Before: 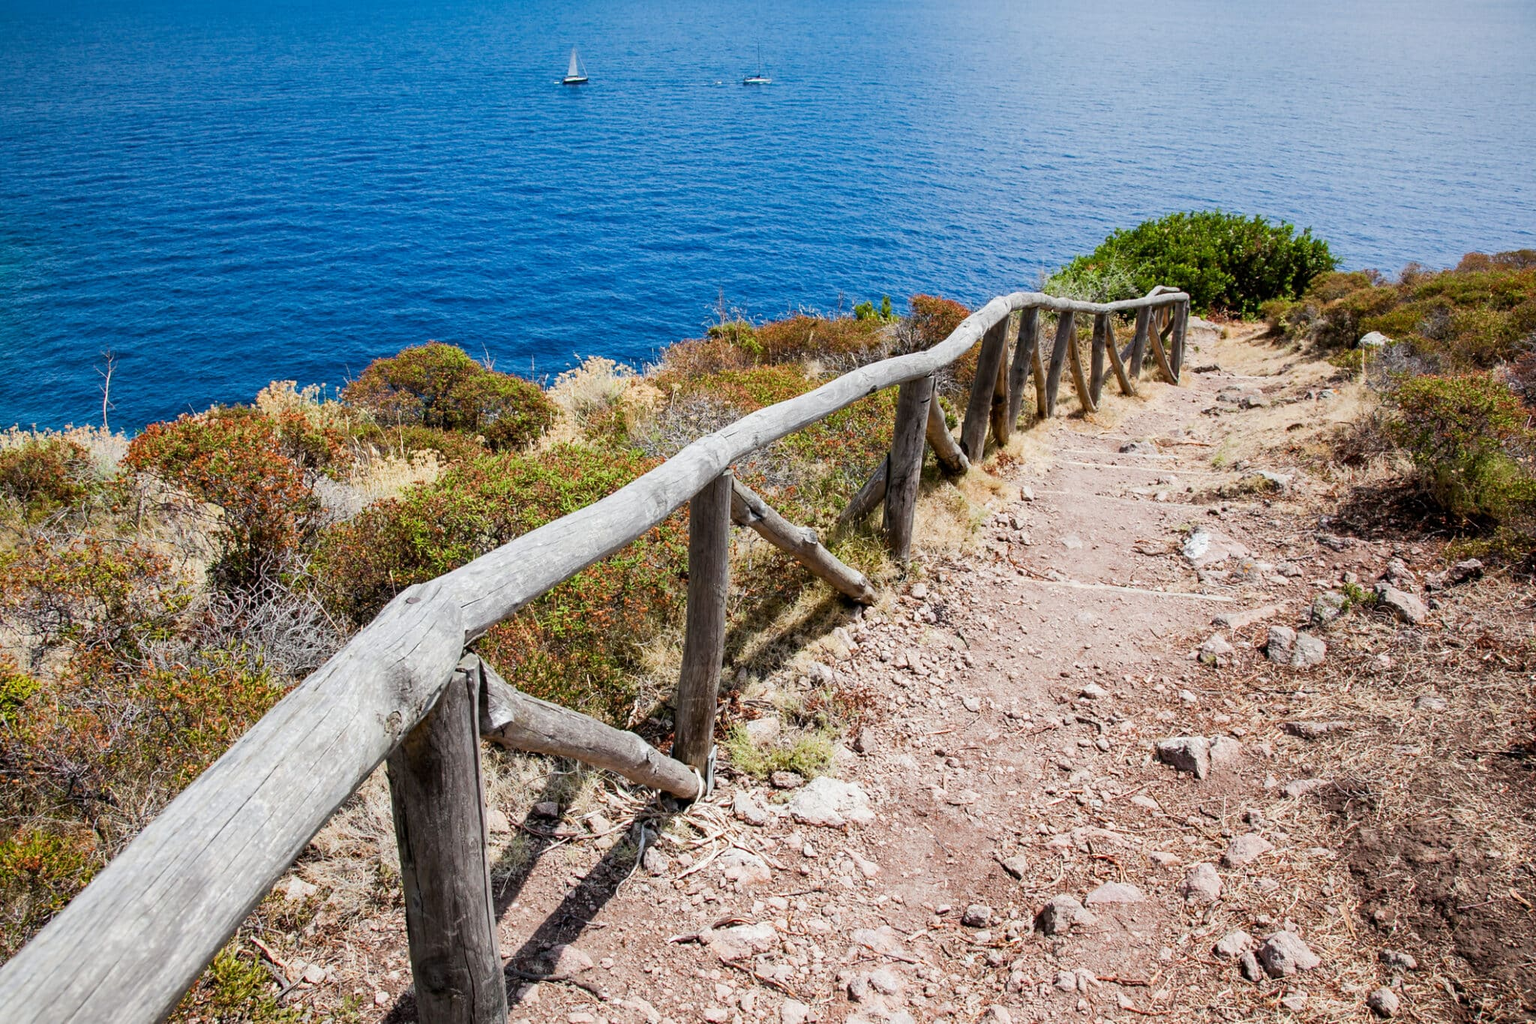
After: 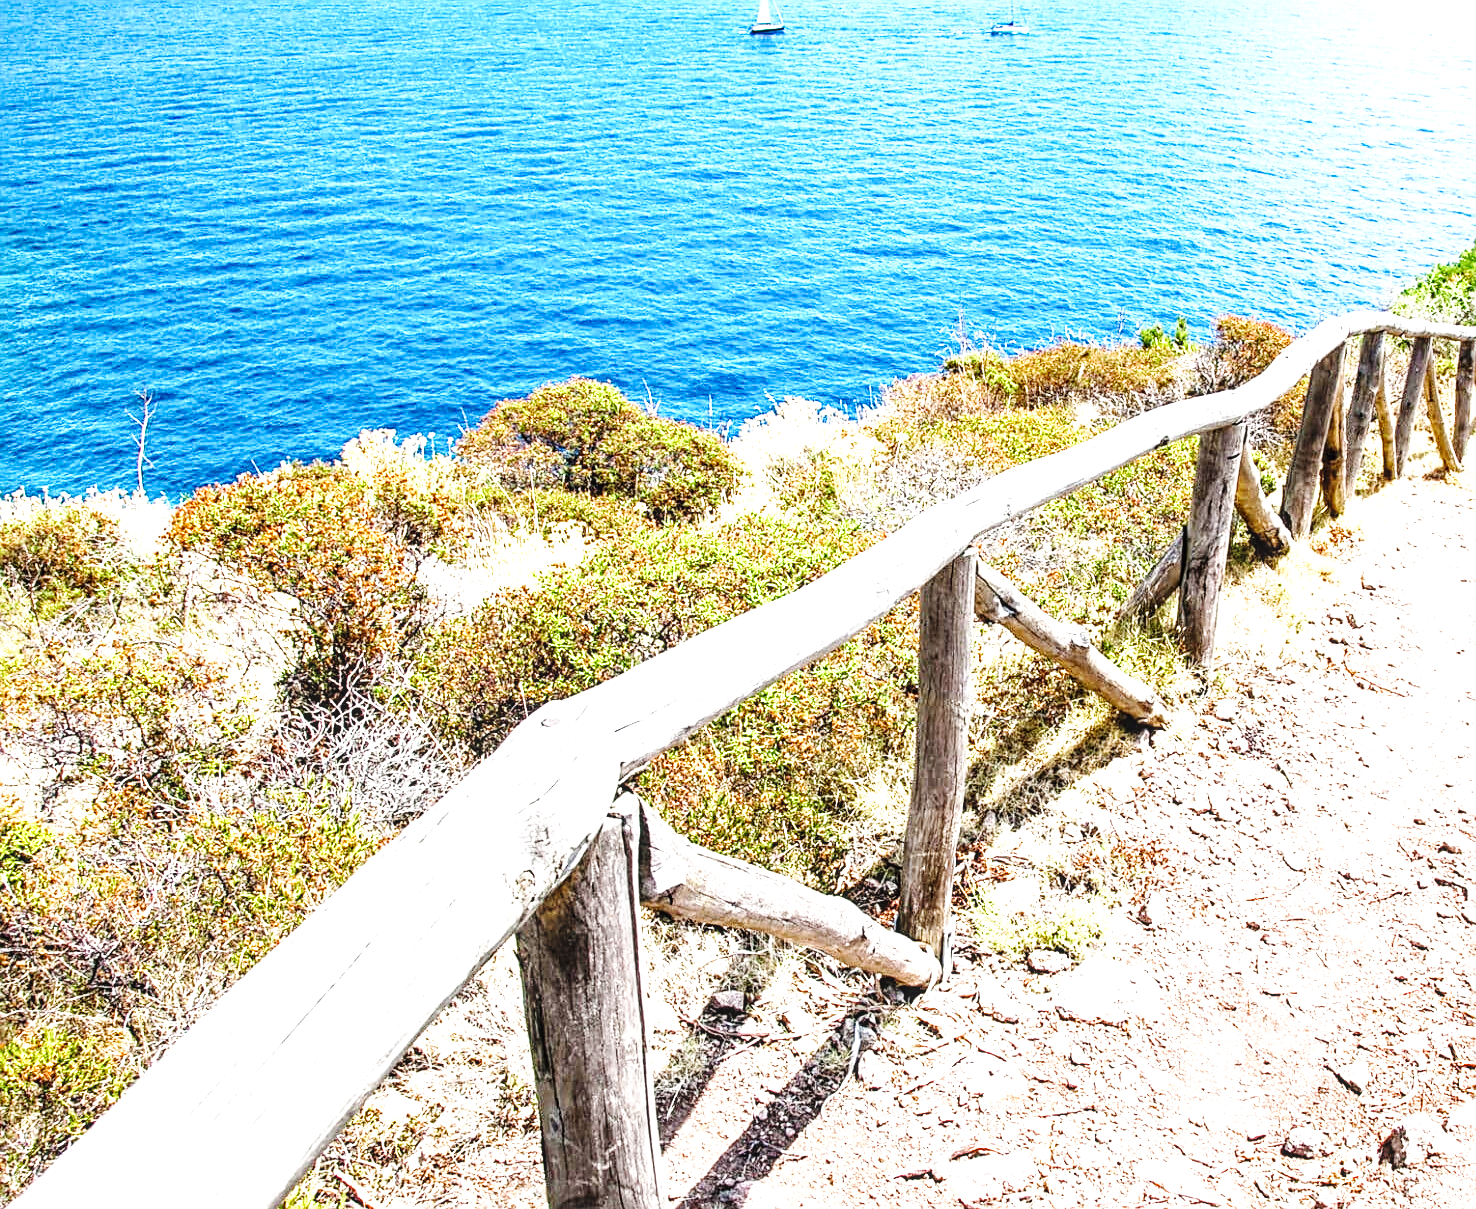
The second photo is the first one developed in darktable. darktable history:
exposure: black level correction 0, exposure 1.662 EV, compensate highlight preservation false
crop: top 5.775%, right 27.899%, bottom 5.607%
base curve: curves: ch0 [(0, 0) (0.036, 0.025) (0.121, 0.166) (0.206, 0.329) (0.605, 0.79) (1, 1)], preserve colors none
local contrast: on, module defaults
color zones: curves: ch1 [(0.113, 0.438) (0.75, 0.5)]; ch2 [(0.12, 0.526) (0.75, 0.5)]
sharpen: on, module defaults
